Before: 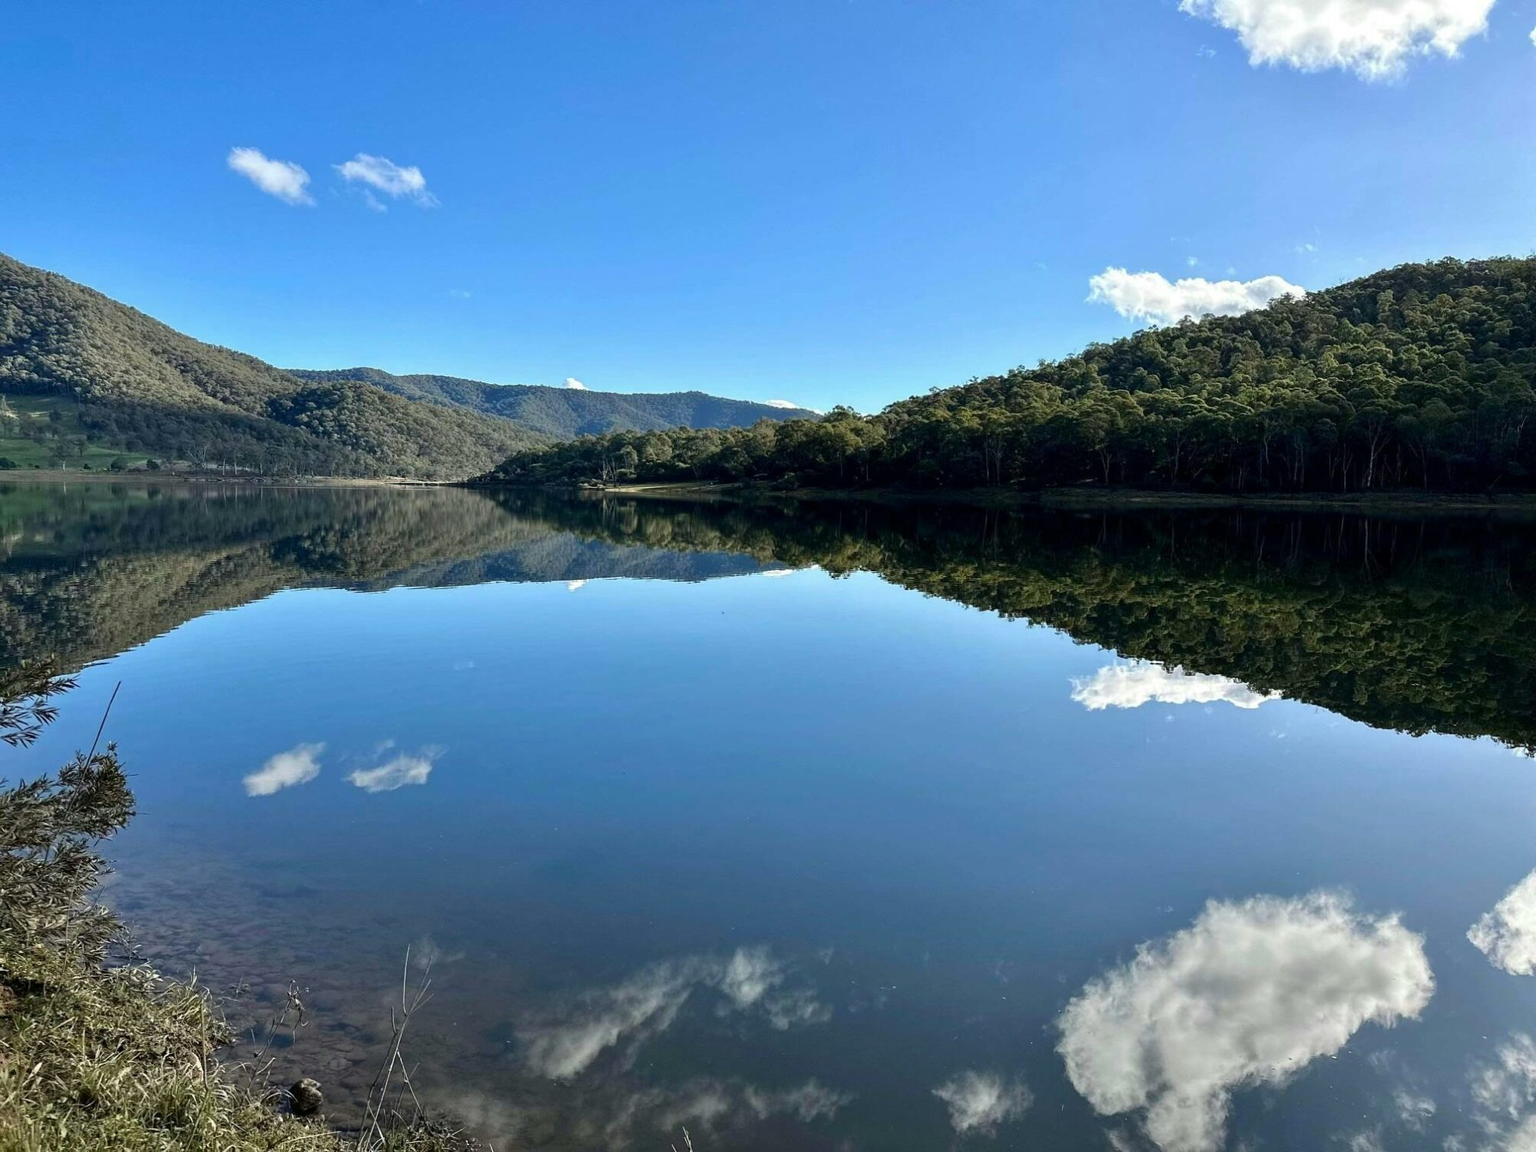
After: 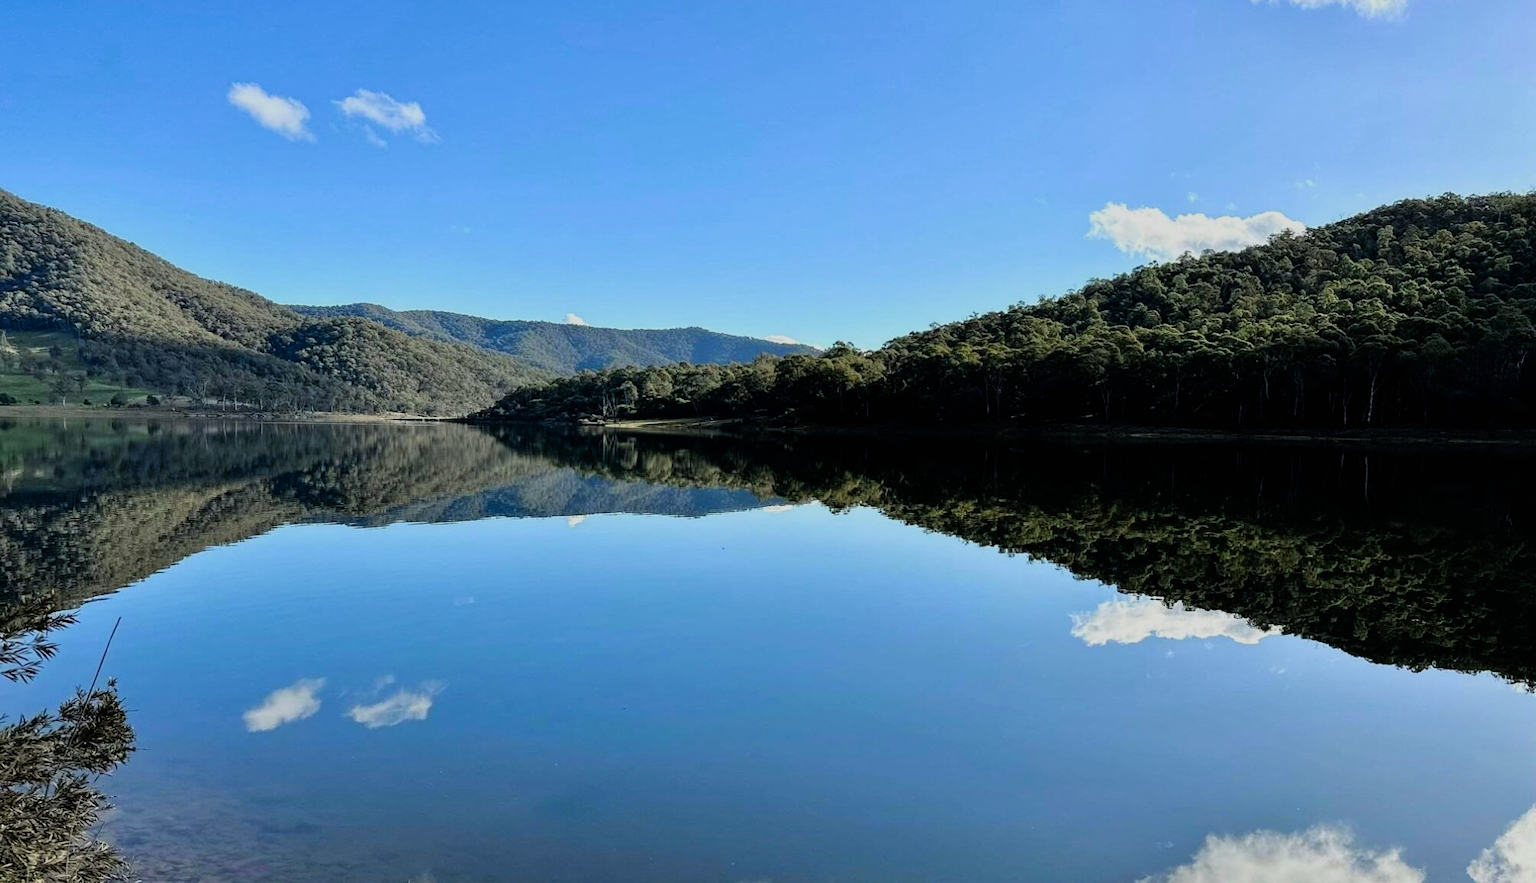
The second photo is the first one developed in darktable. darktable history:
filmic rgb: black relative exposure -7.92 EV, white relative exposure 4.13 EV, threshold 3 EV, hardness 4.02, latitude 51.22%, contrast 1.013, shadows ↔ highlights balance 5.35%, color science v5 (2021), contrast in shadows safe, contrast in highlights safe, enable highlight reconstruction true
crop: top 5.667%, bottom 17.637%
grain: coarseness 0.81 ISO, strength 1.34%, mid-tones bias 0%
color zones: curves: ch0 [(0.068, 0.464) (0.25, 0.5) (0.48, 0.508) (0.75, 0.536) (0.886, 0.476) (0.967, 0.456)]; ch1 [(0.066, 0.456) (0.25, 0.5) (0.616, 0.508) (0.746, 0.56) (0.934, 0.444)]
